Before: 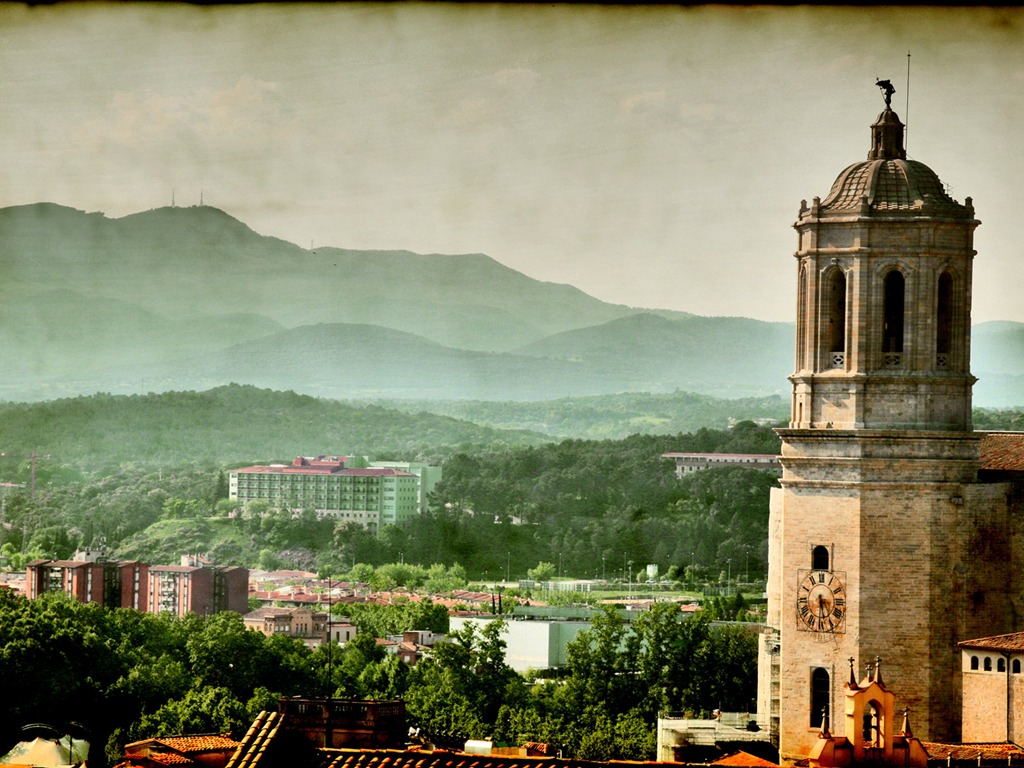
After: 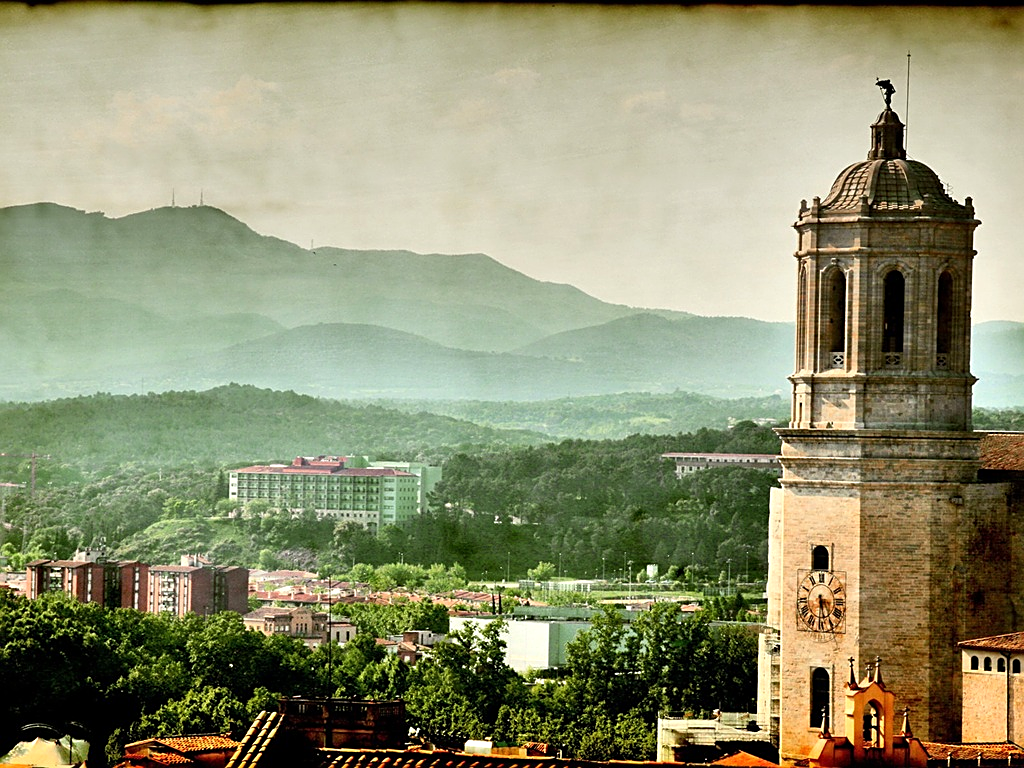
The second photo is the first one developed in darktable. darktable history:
exposure: exposure 0.209 EV, compensate highlight preservation false
sharpen: on, module defaults
